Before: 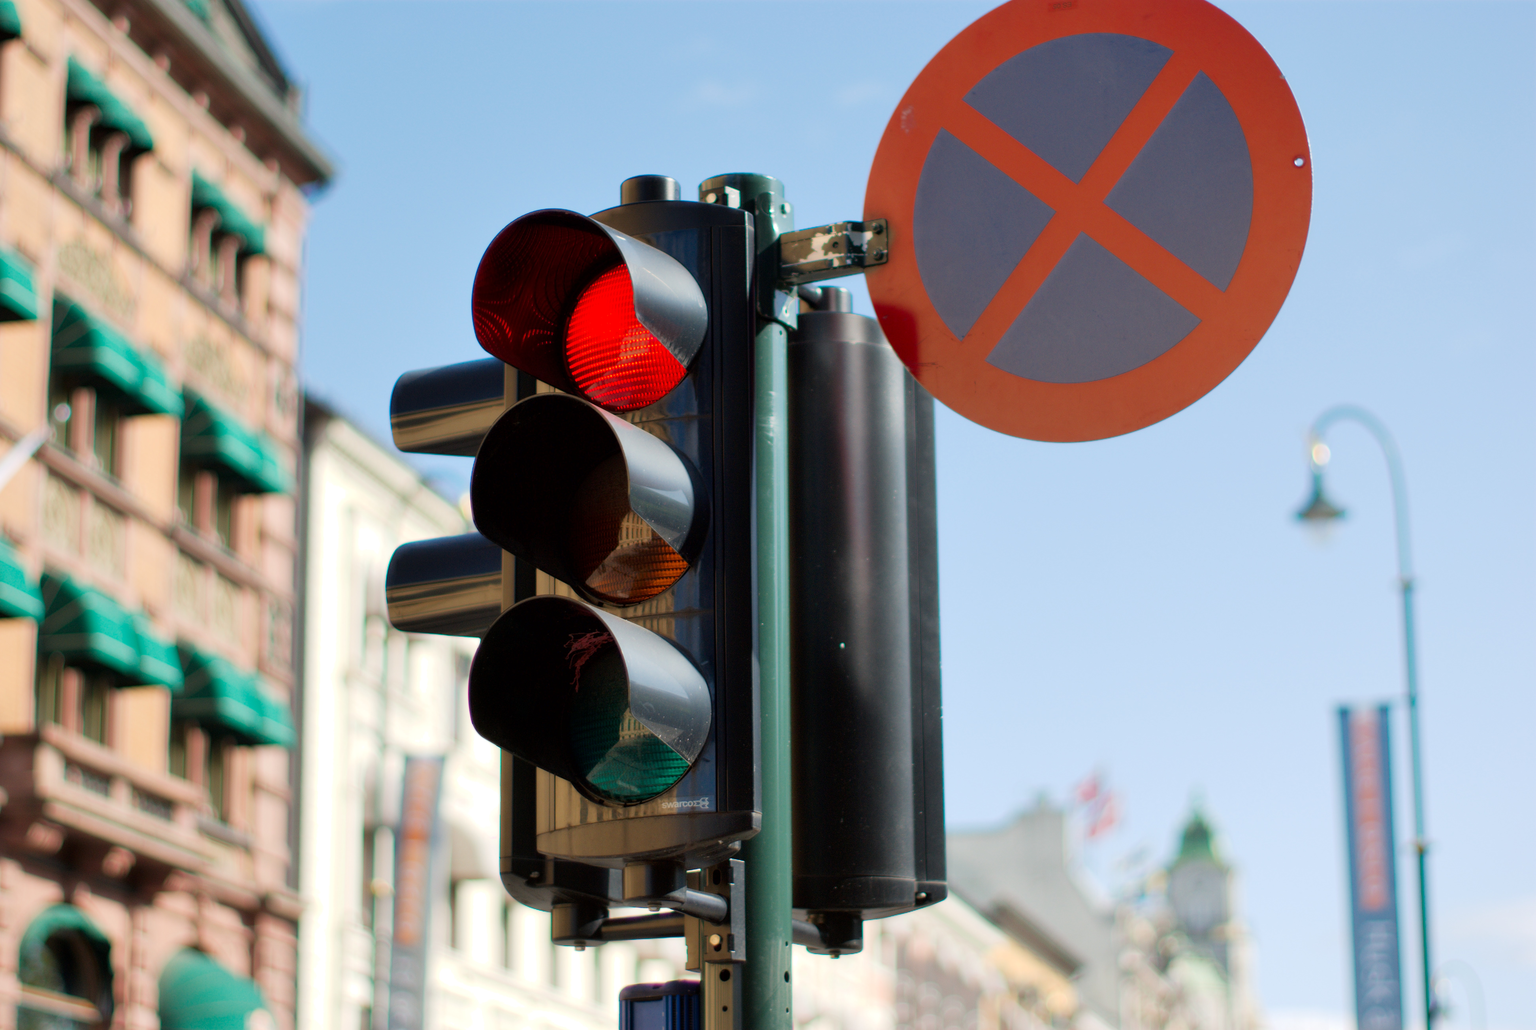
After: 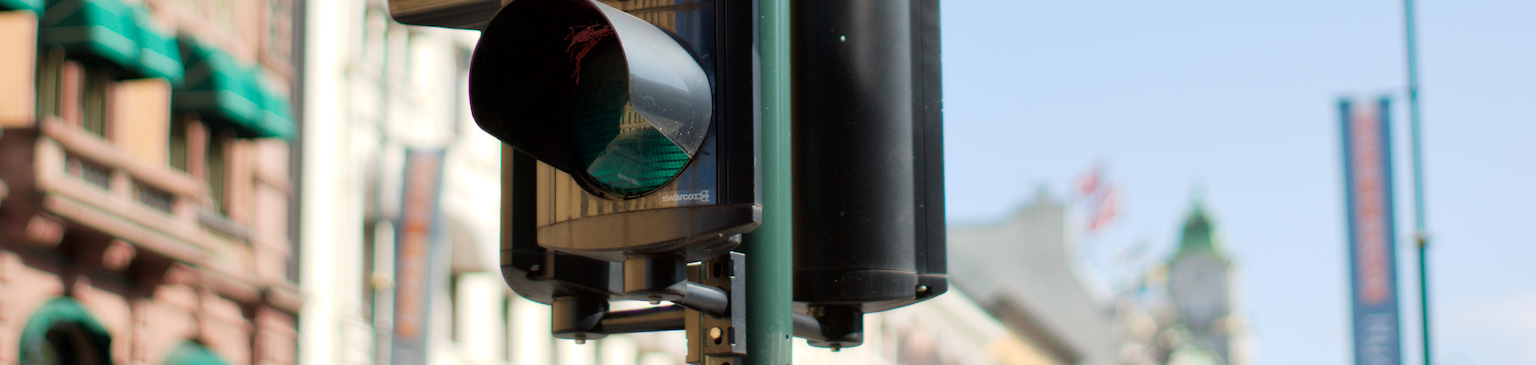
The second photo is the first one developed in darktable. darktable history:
crop and rotate: top 59.026%, bottom 5.479%
